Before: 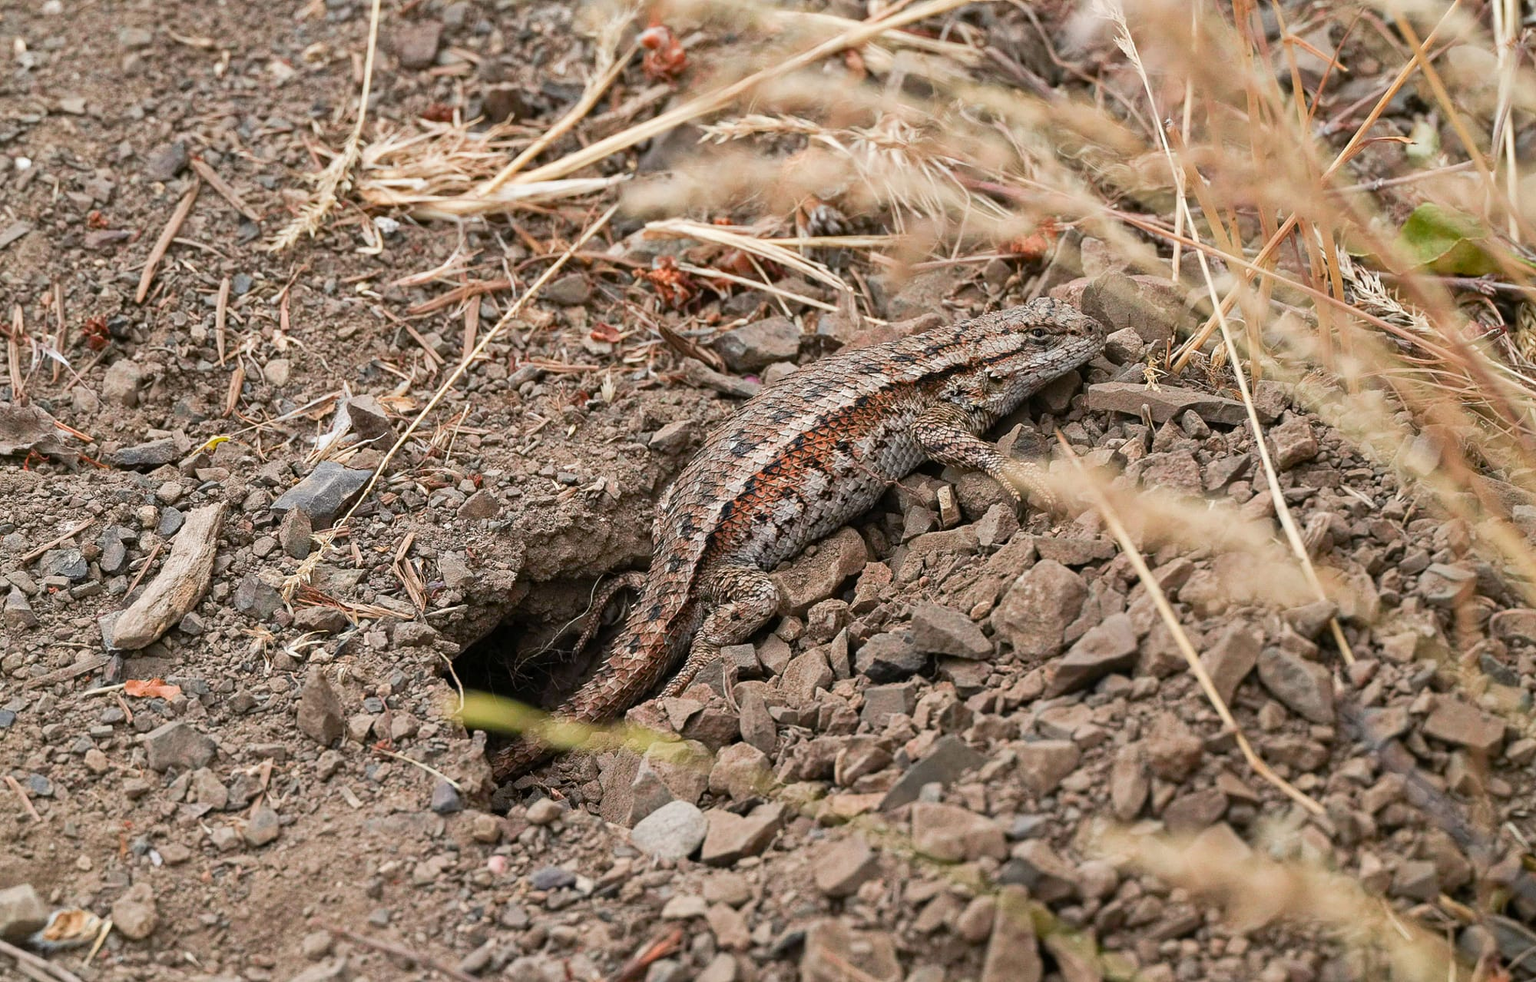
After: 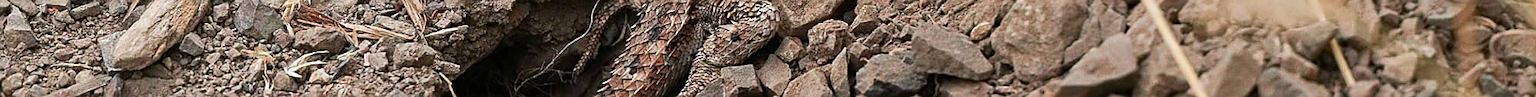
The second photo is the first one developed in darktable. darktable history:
sharpen: on, module defaults
contrast brightness saturation: saturation -0.05
crop and rotate: top 59.084%, bottom 30.916%
